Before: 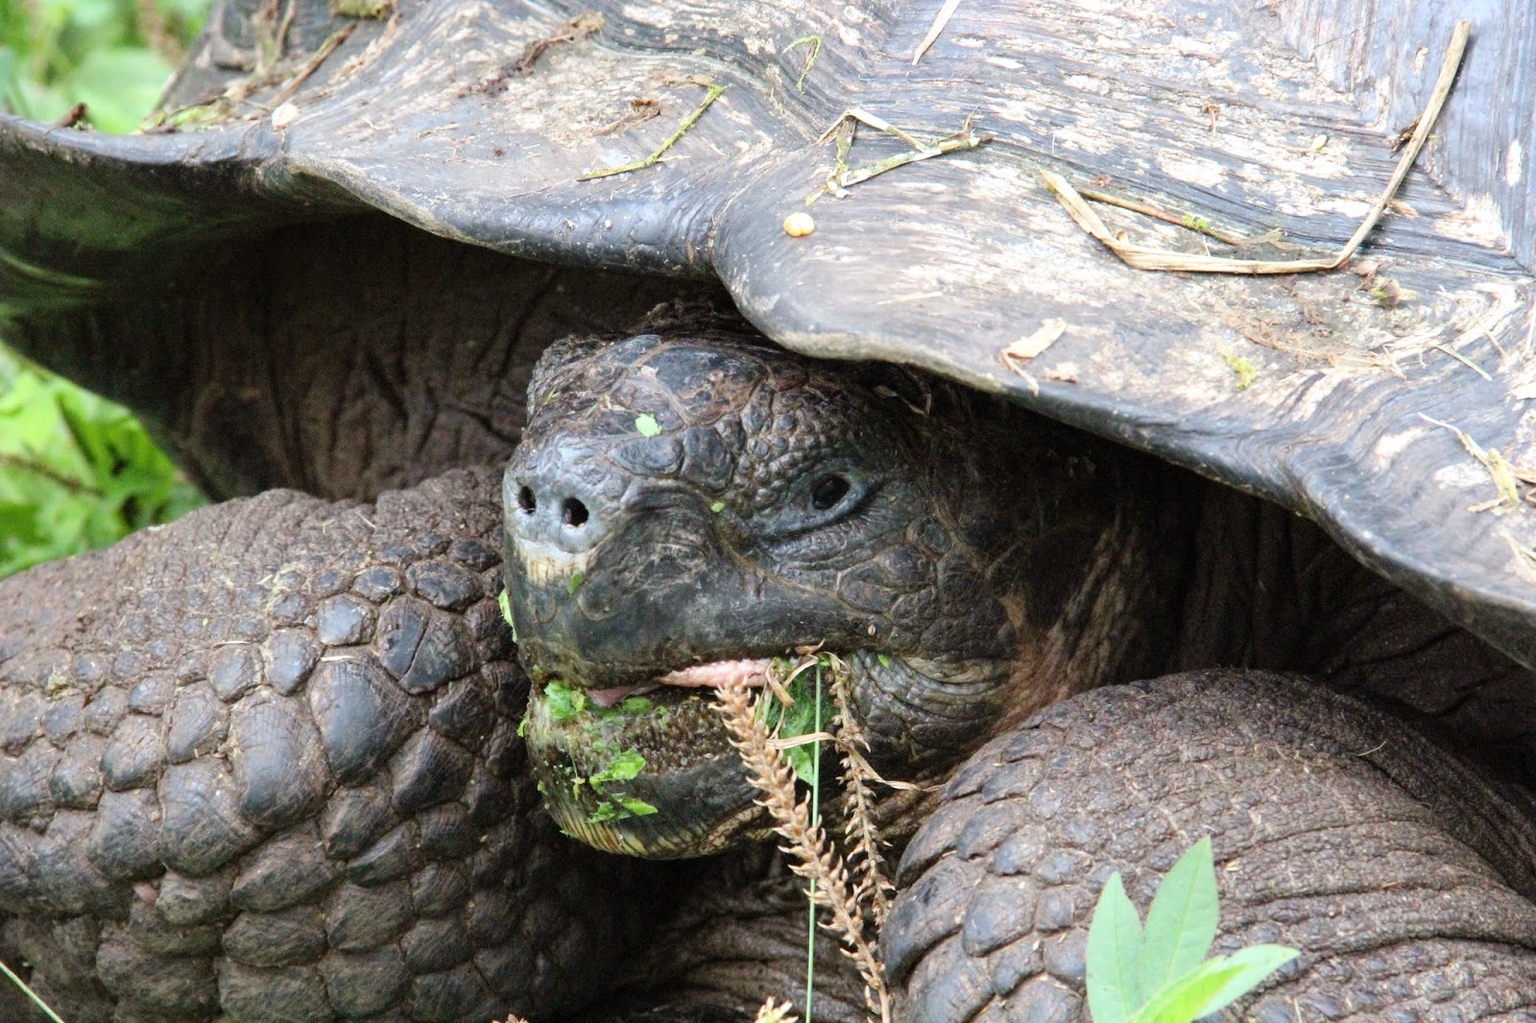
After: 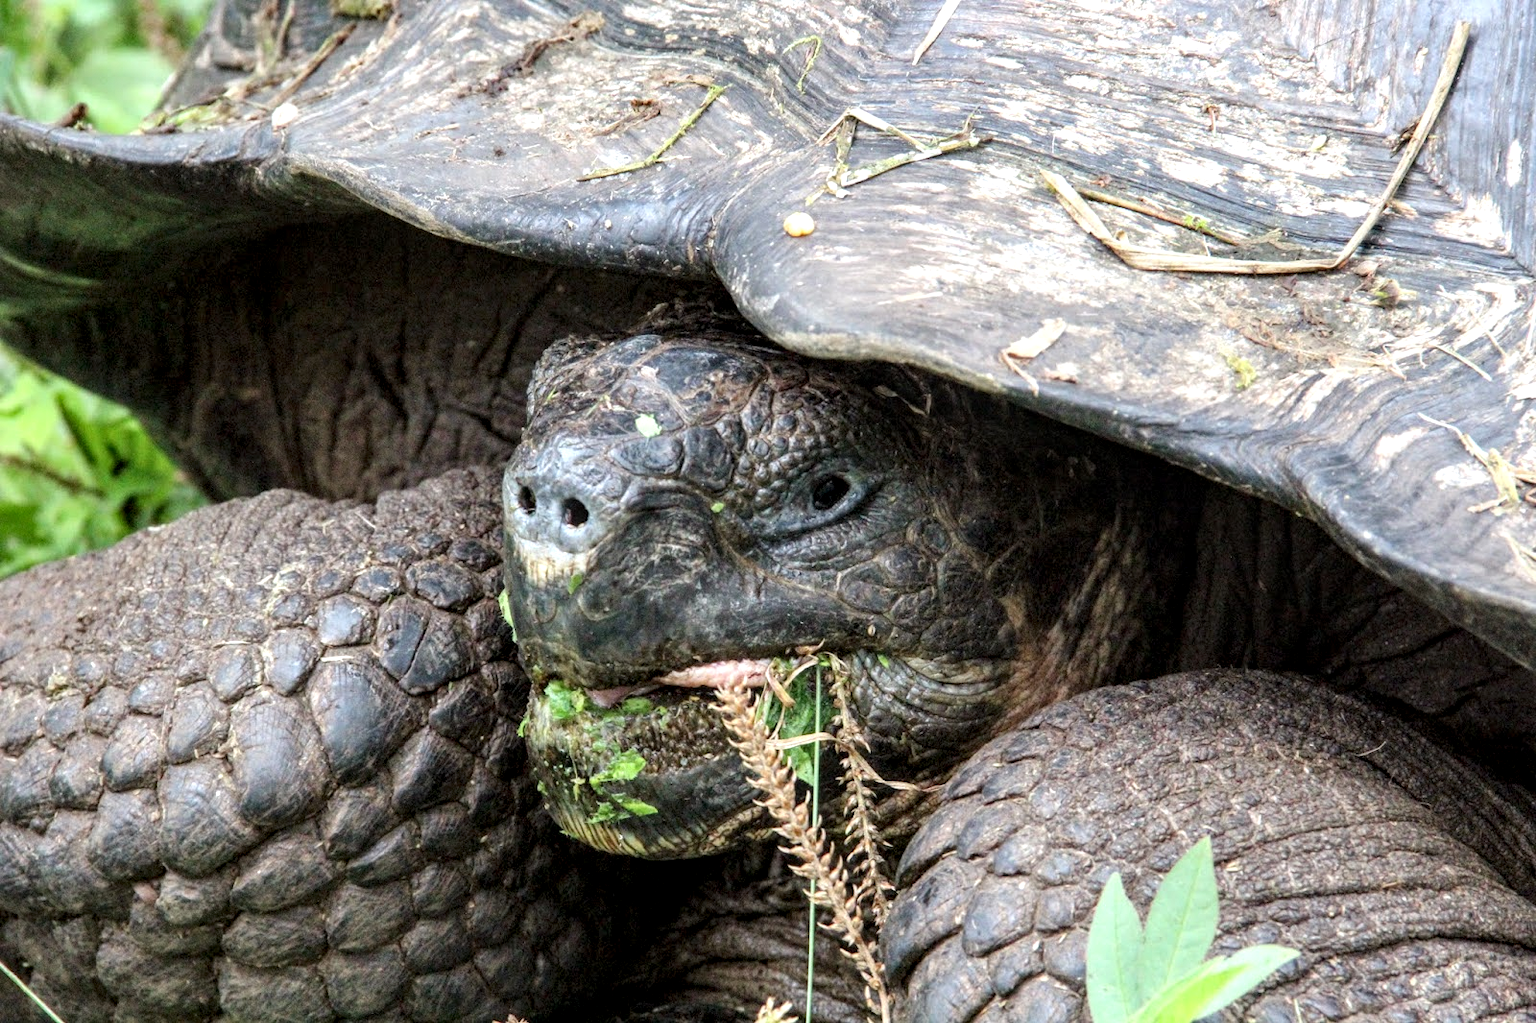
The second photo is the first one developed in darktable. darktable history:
local contrast: highlights 58%, detail 146%
